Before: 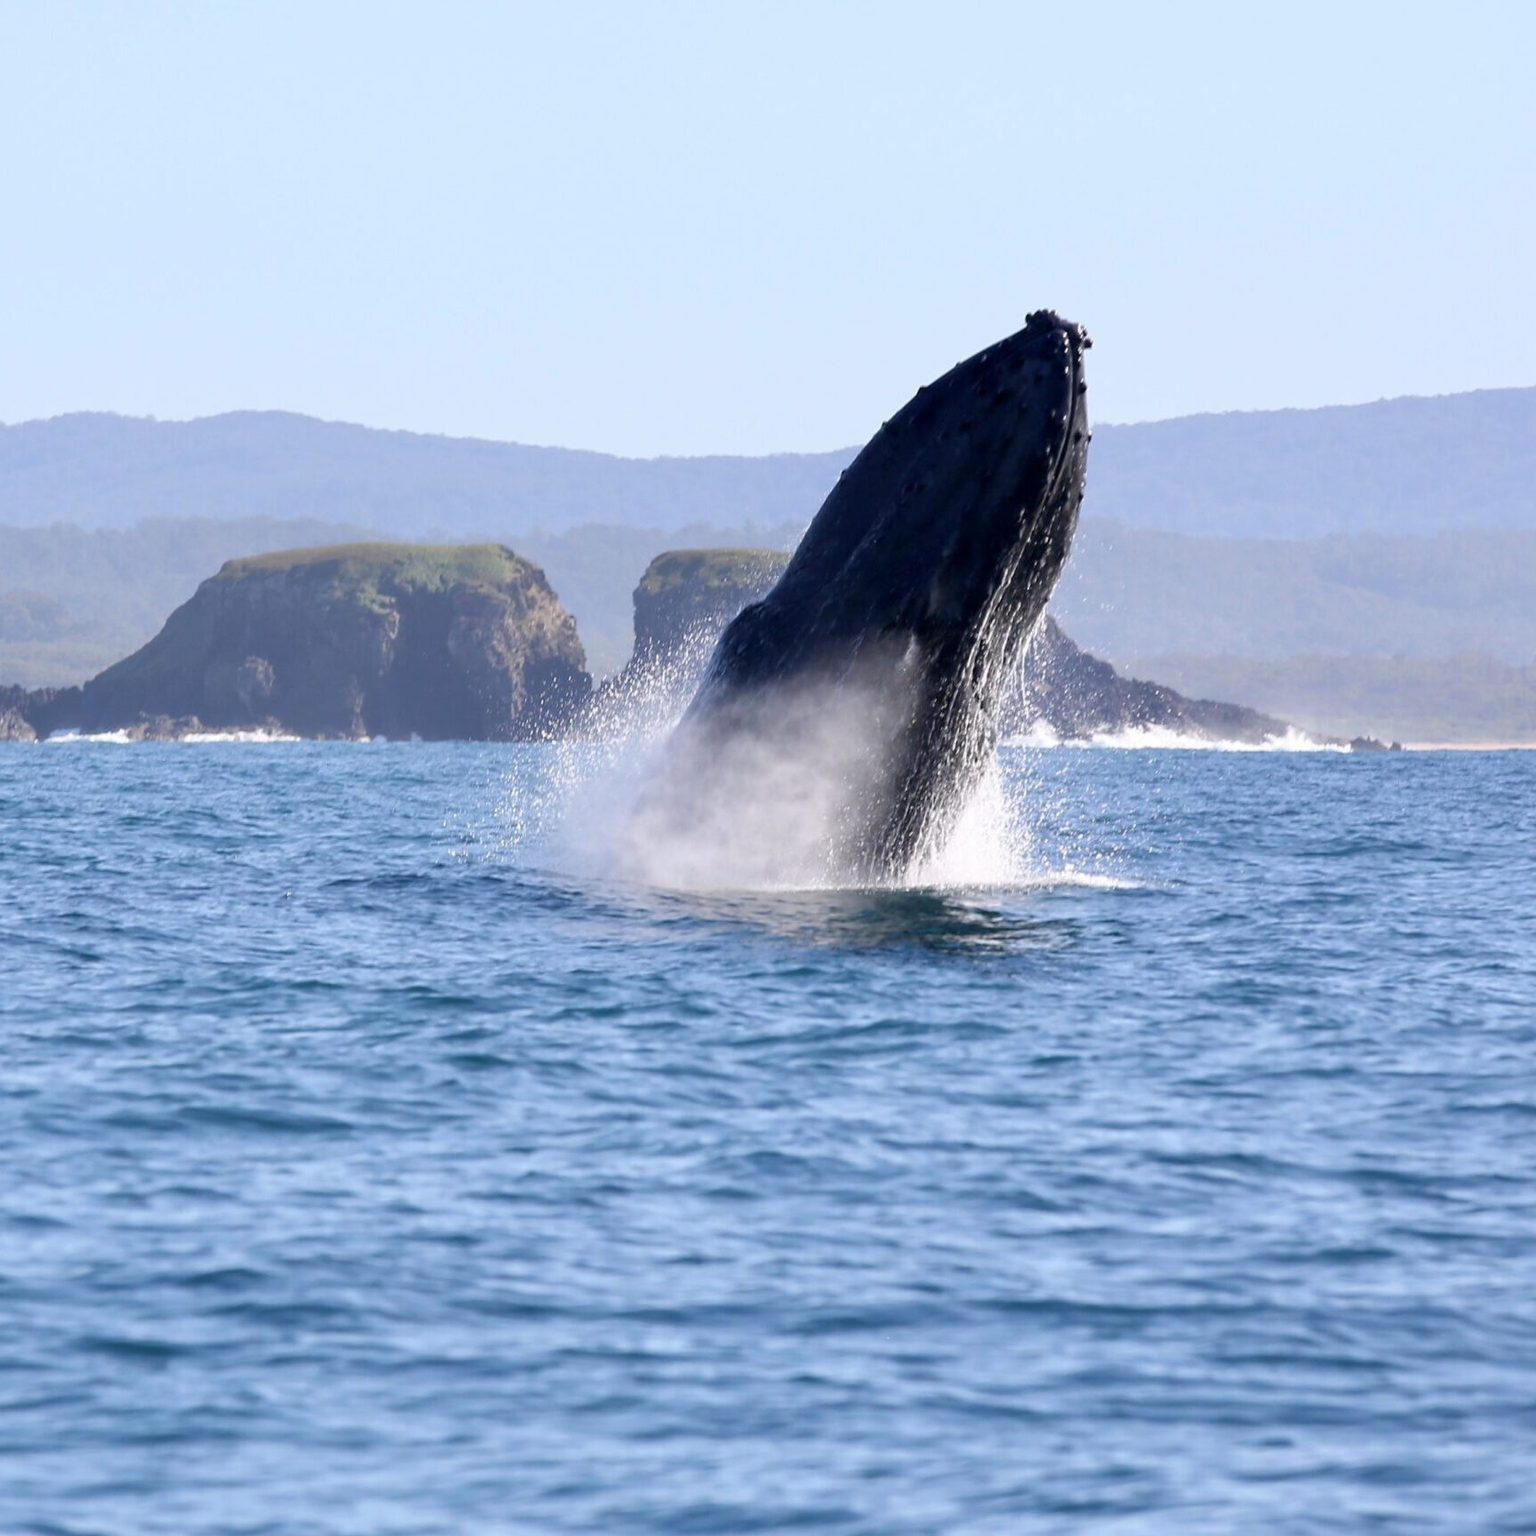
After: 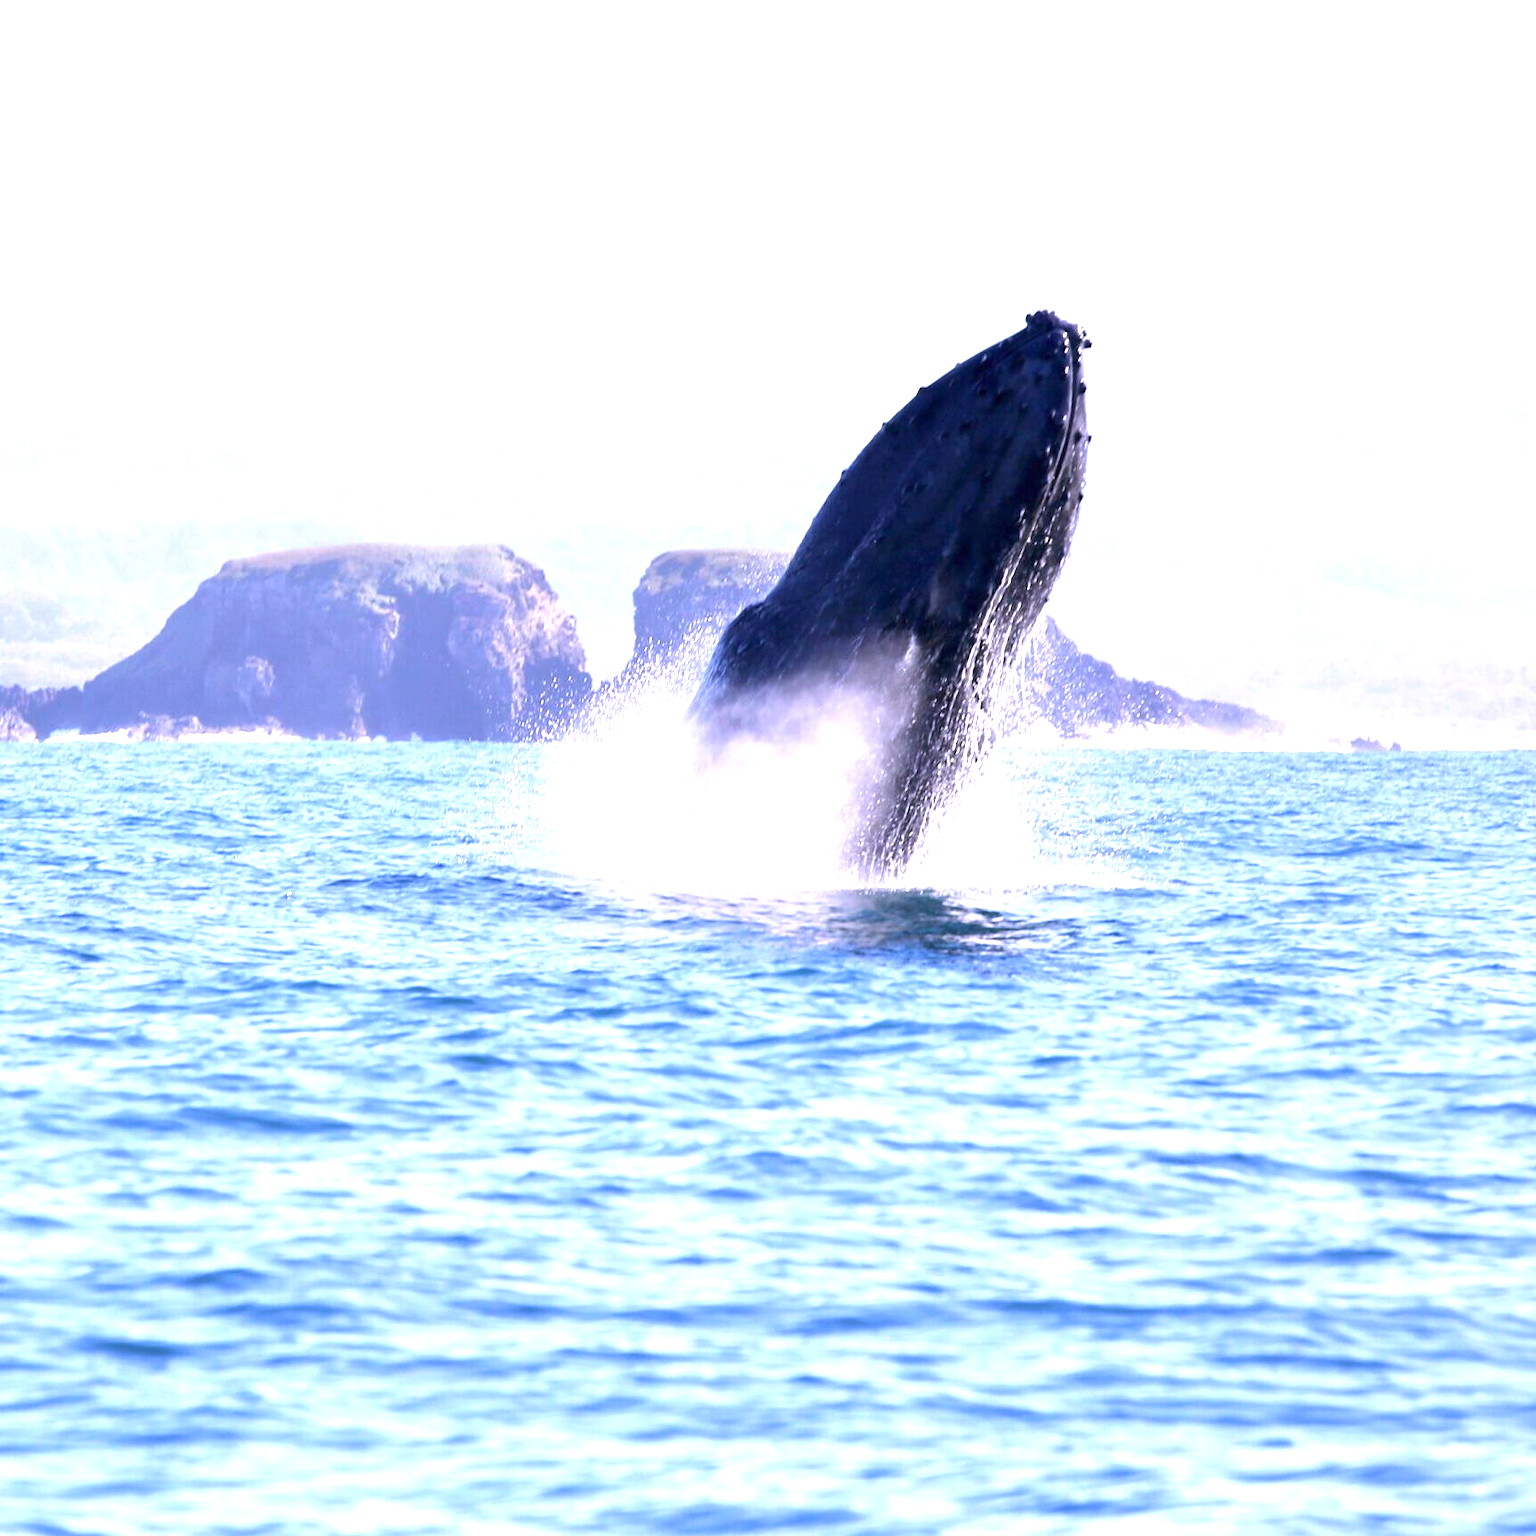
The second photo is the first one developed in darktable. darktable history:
tone equalizer: on, module defaults
exposure: black level correction 0, exposure 1.3 EV, compensate exposure bias true, compensate highlight preservation false
white balance: red 1.042, blue 1.17
